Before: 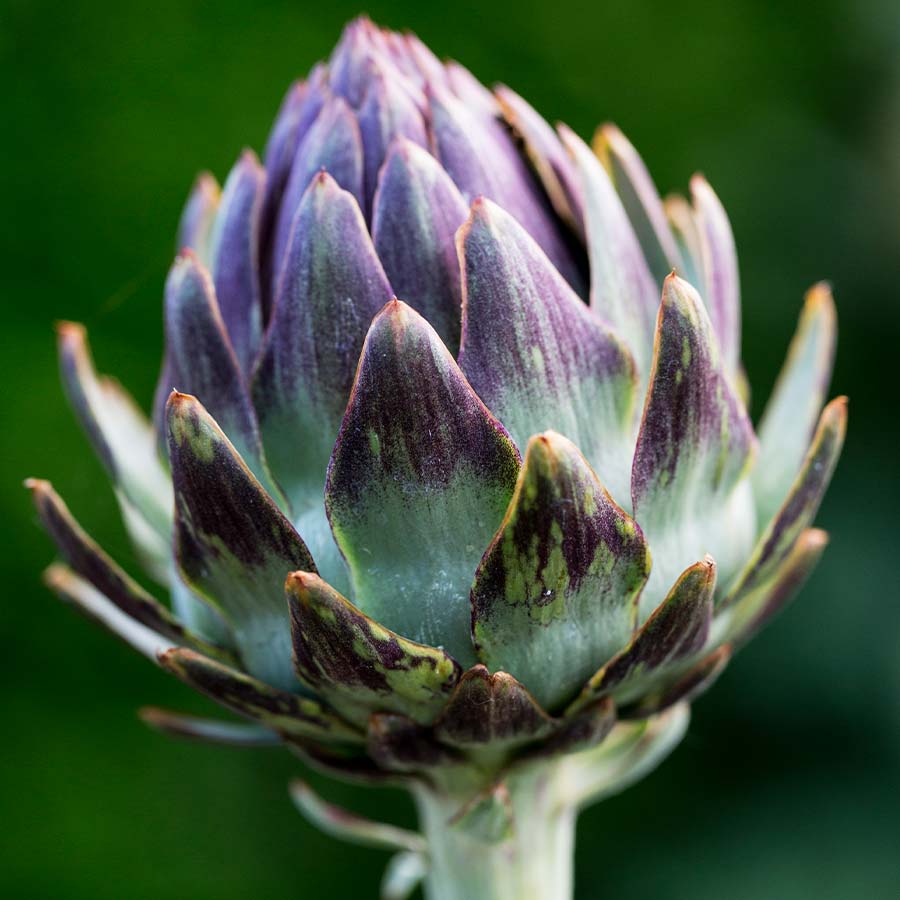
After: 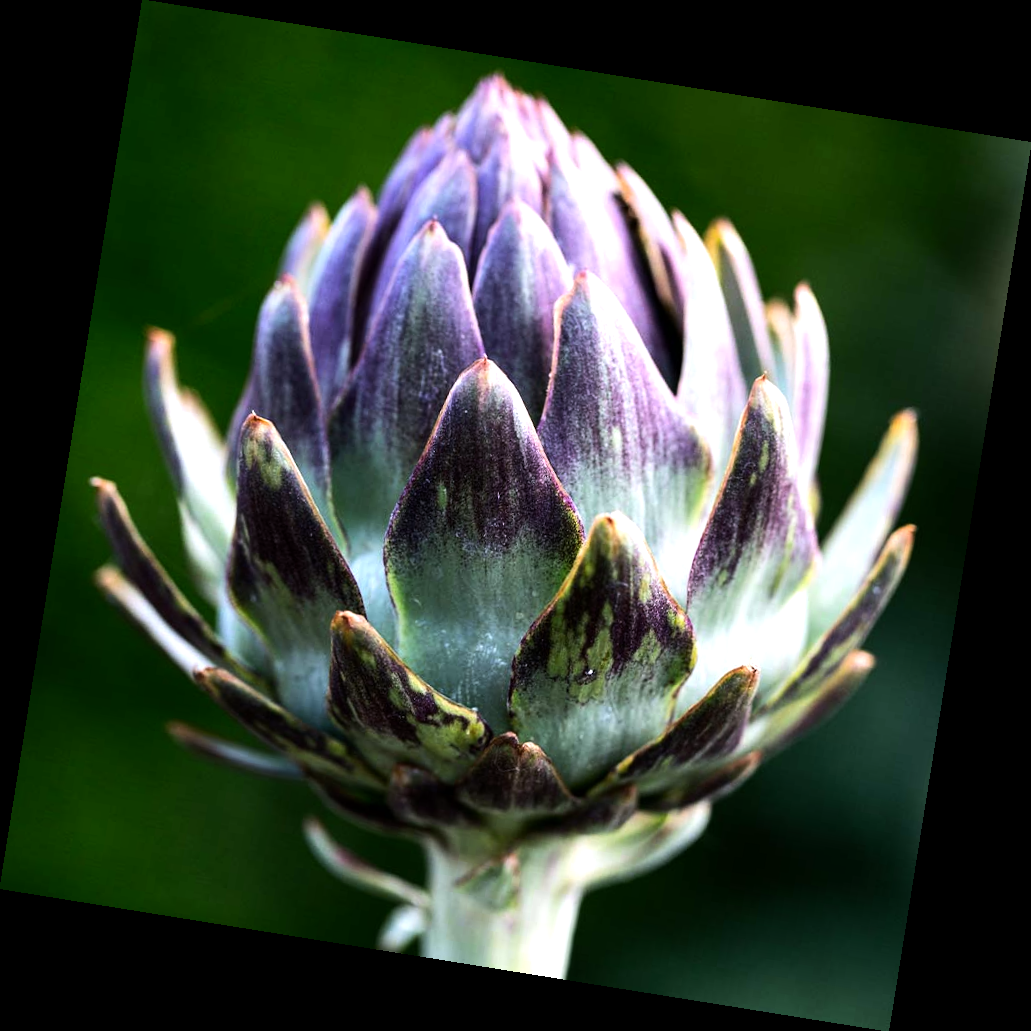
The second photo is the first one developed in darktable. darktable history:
color correction: highlights a* 3.84, highlights b* 5.07
white balance: red 0.954, blue 1.079
tone equalizer: -8 EV -0.75 EV, -7 EV -0.7 EV, -6 EV -0.6 EV, -5 EV -0.4 EV, -3 EV 0.4 EV, -2 EV 0.6 EV, -1 EV 0.7 EV, +0 EV 0.75 EV, edges refinement/feathering 500, mask exposure compensation -1.57 EV, preserve details no
rotate and perspective: rotation 9.12°, automatic cropping off
